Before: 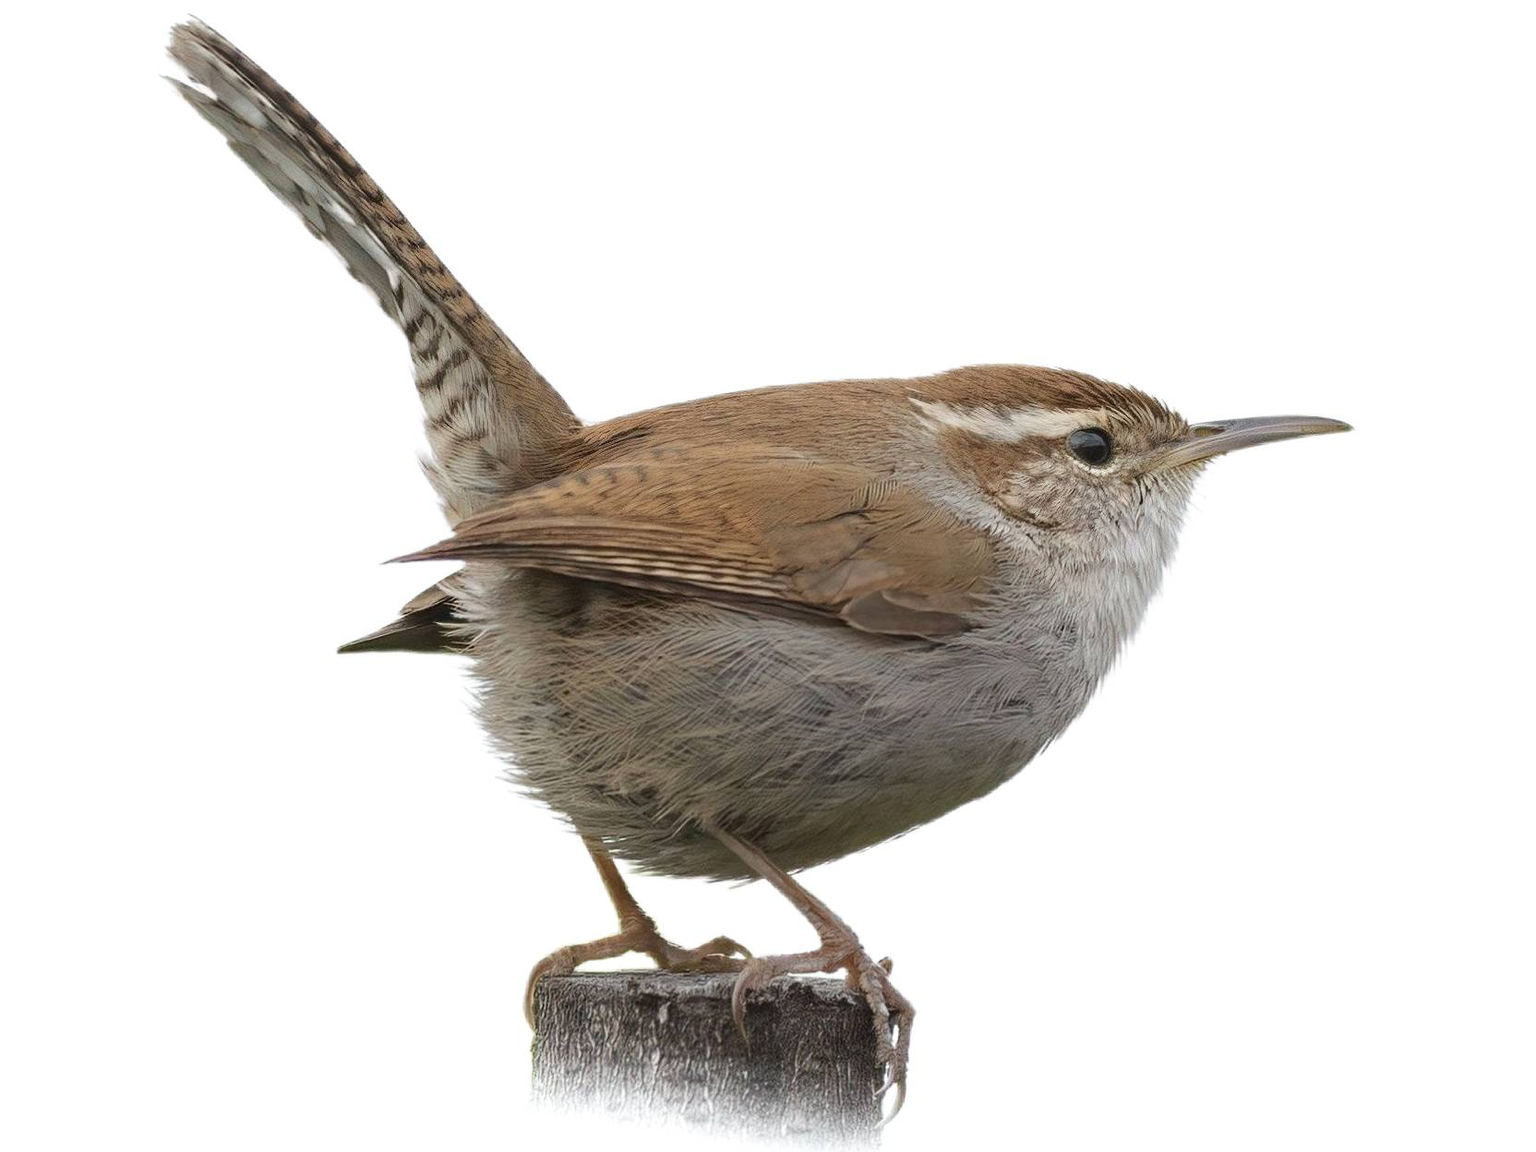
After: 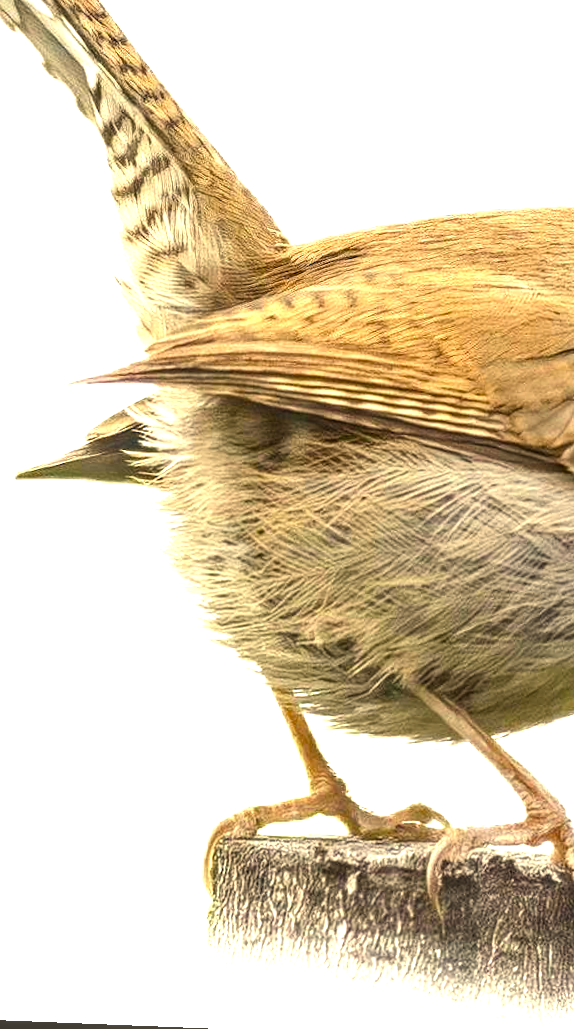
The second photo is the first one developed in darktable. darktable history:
color correction: highlights a* 2.72, highlights b* 22.8
rotate and perspective: rotation 2.27°, automatic cropping off
exposure: black level correction 0, exposure 1 EV, compensate highlight preservation false
crop and rotate: left 21.77%, top 18.528%, right 44.676%, bottom 2.997%
color balance rgb: shadows lift › luminance -20%, power › hue 72.24°, highlights gain › luminance 15%, global offset › hue 171.6°, perceptual saturation grading › global saturation 14.09%, perceptual saturation grading › highlights -25%, perceptual saturation grading › shadows 25%, global vibrance 25%, contrast 10%
local contrast: detail 130%
